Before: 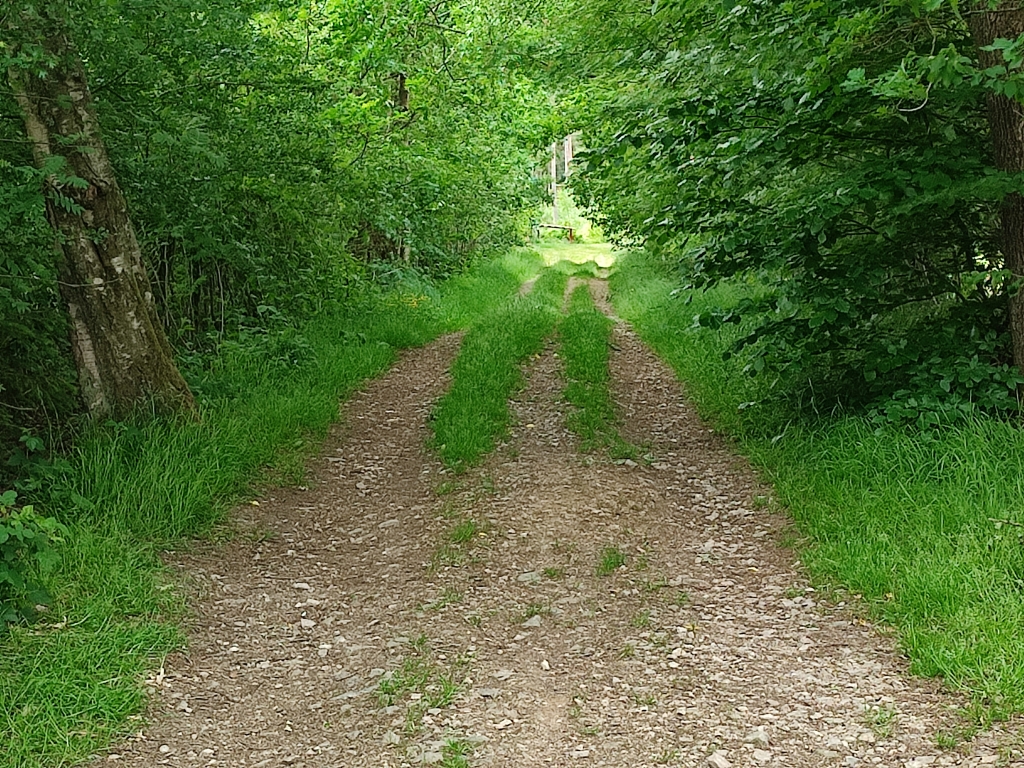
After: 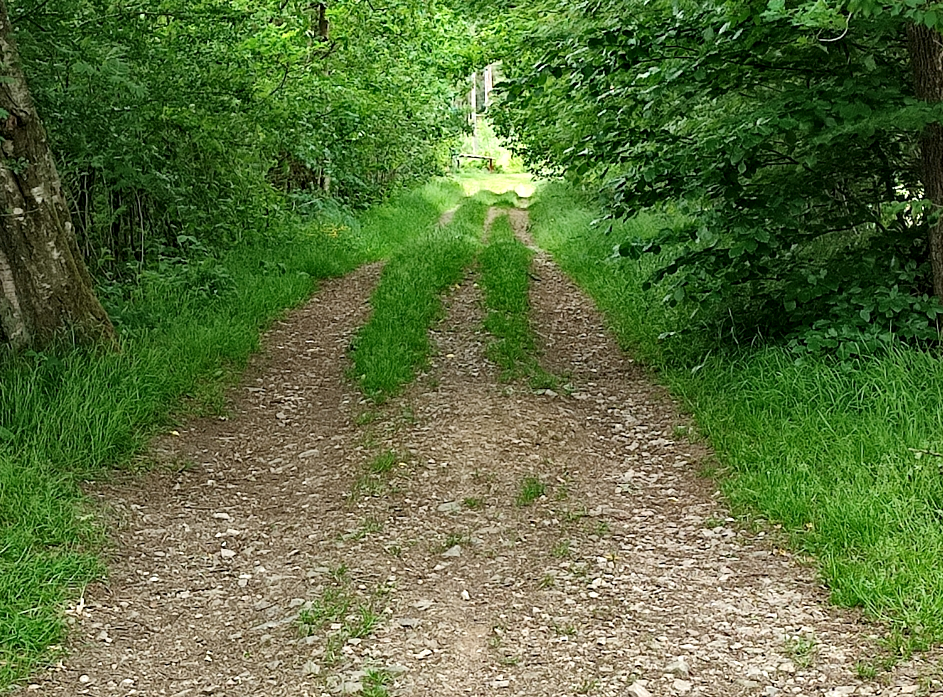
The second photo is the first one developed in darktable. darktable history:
contrast equalizer: octaves 7, y [[0.546, 0.552, 0.554, 0.554, 0.552, 0.546], [0.5 ×6], [0.5 ×6], [0 ×6], [0 ×6]]
crop and rotate: left 7.835%, top 9.19%
